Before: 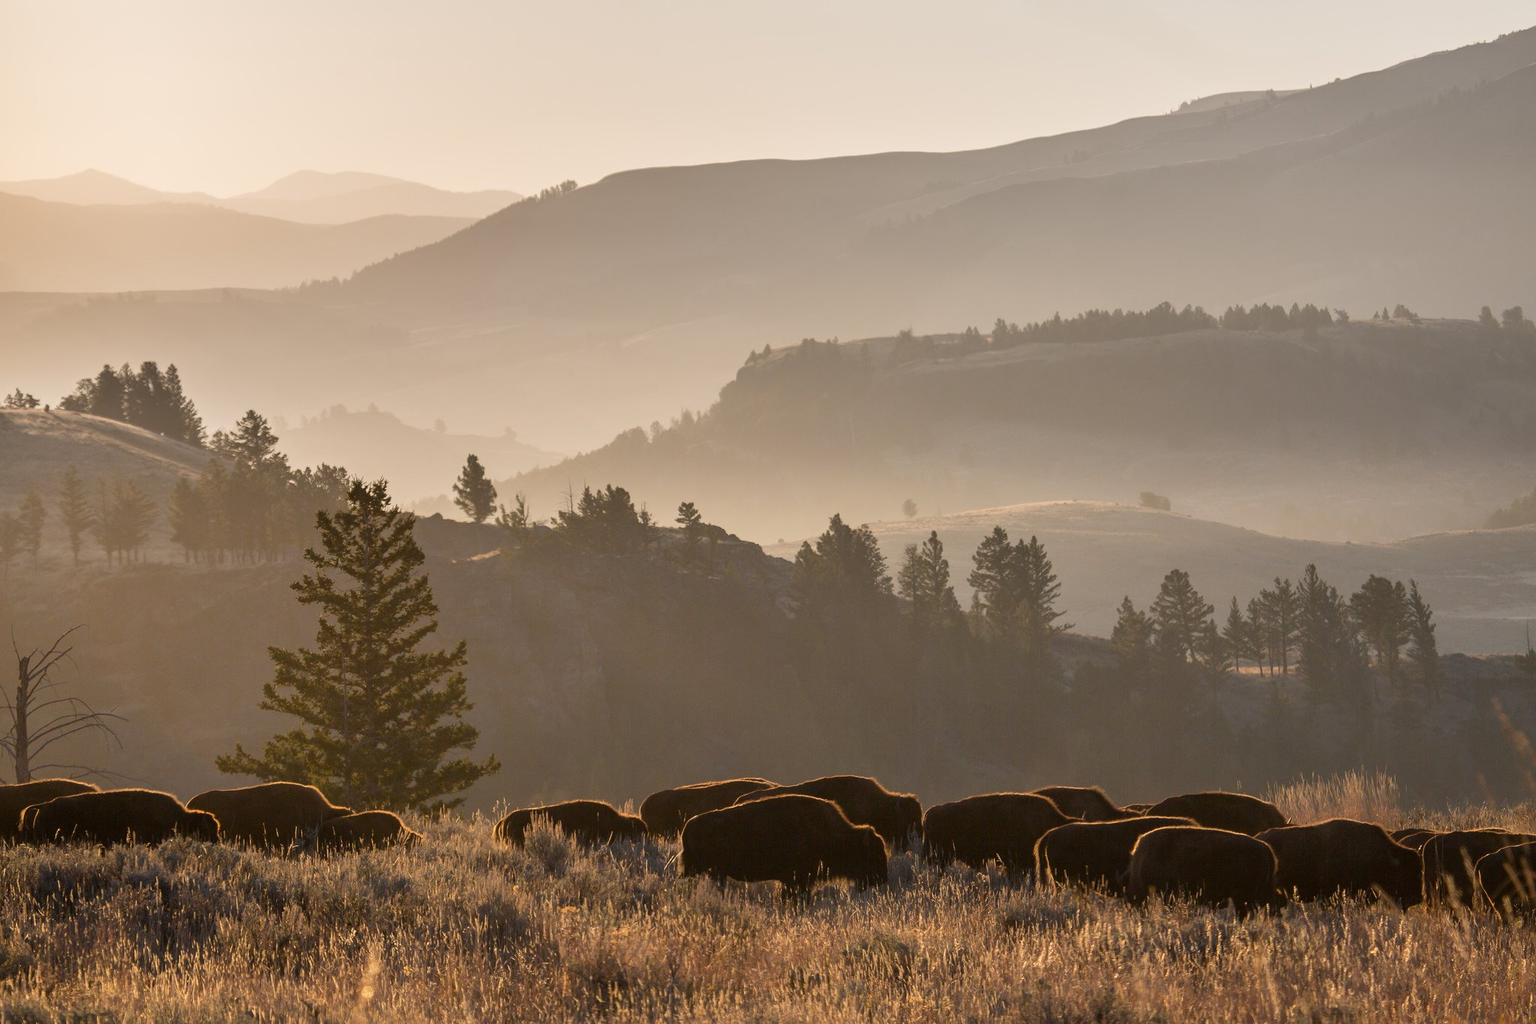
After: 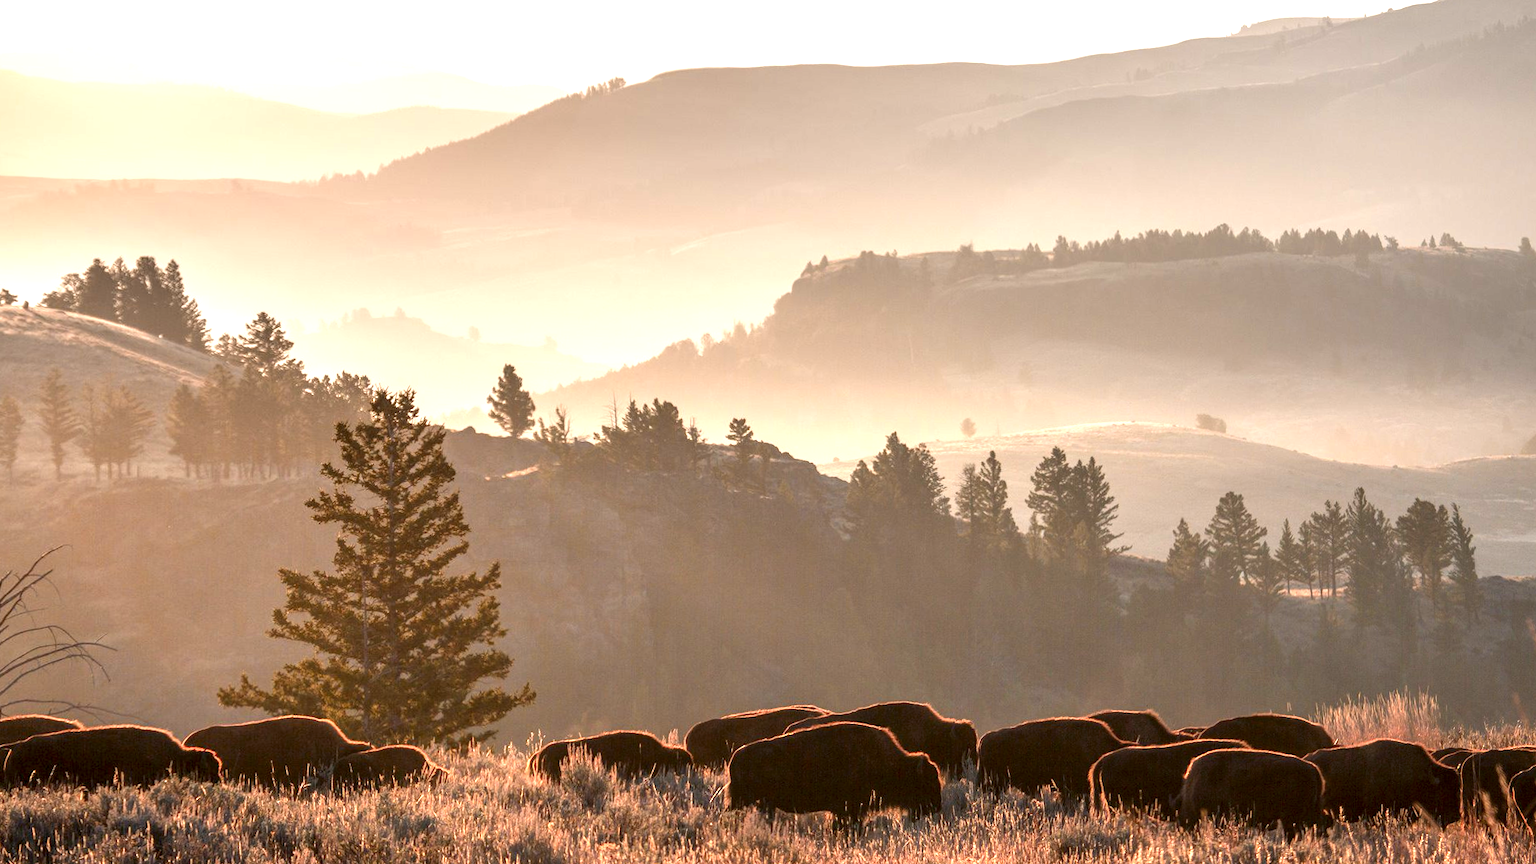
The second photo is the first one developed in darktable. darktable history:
local contrast: detail 140%
exposure: black level correction 0, exposure 1 EV, compensate highlight preservation false
color zones: curves: ch1 [(0.263, 0.53) (0.376, 0.287) (0.487, 0.512) (0.748, 0.547) (1, 0.513)]; ch2 [(0.262, 0.45) (0.751, 0.477)], mix 31.98%
crop: left 1.507%, top 6.147%, right 1.379%, bottom 6.637%
color balance: on, module defaults
rotate and perspective: rotation 0.679°, lens shift (horizontal) 0.136, crop left 0.009, crop right 0.991, crop top 0.078, crop bottom 0.95
